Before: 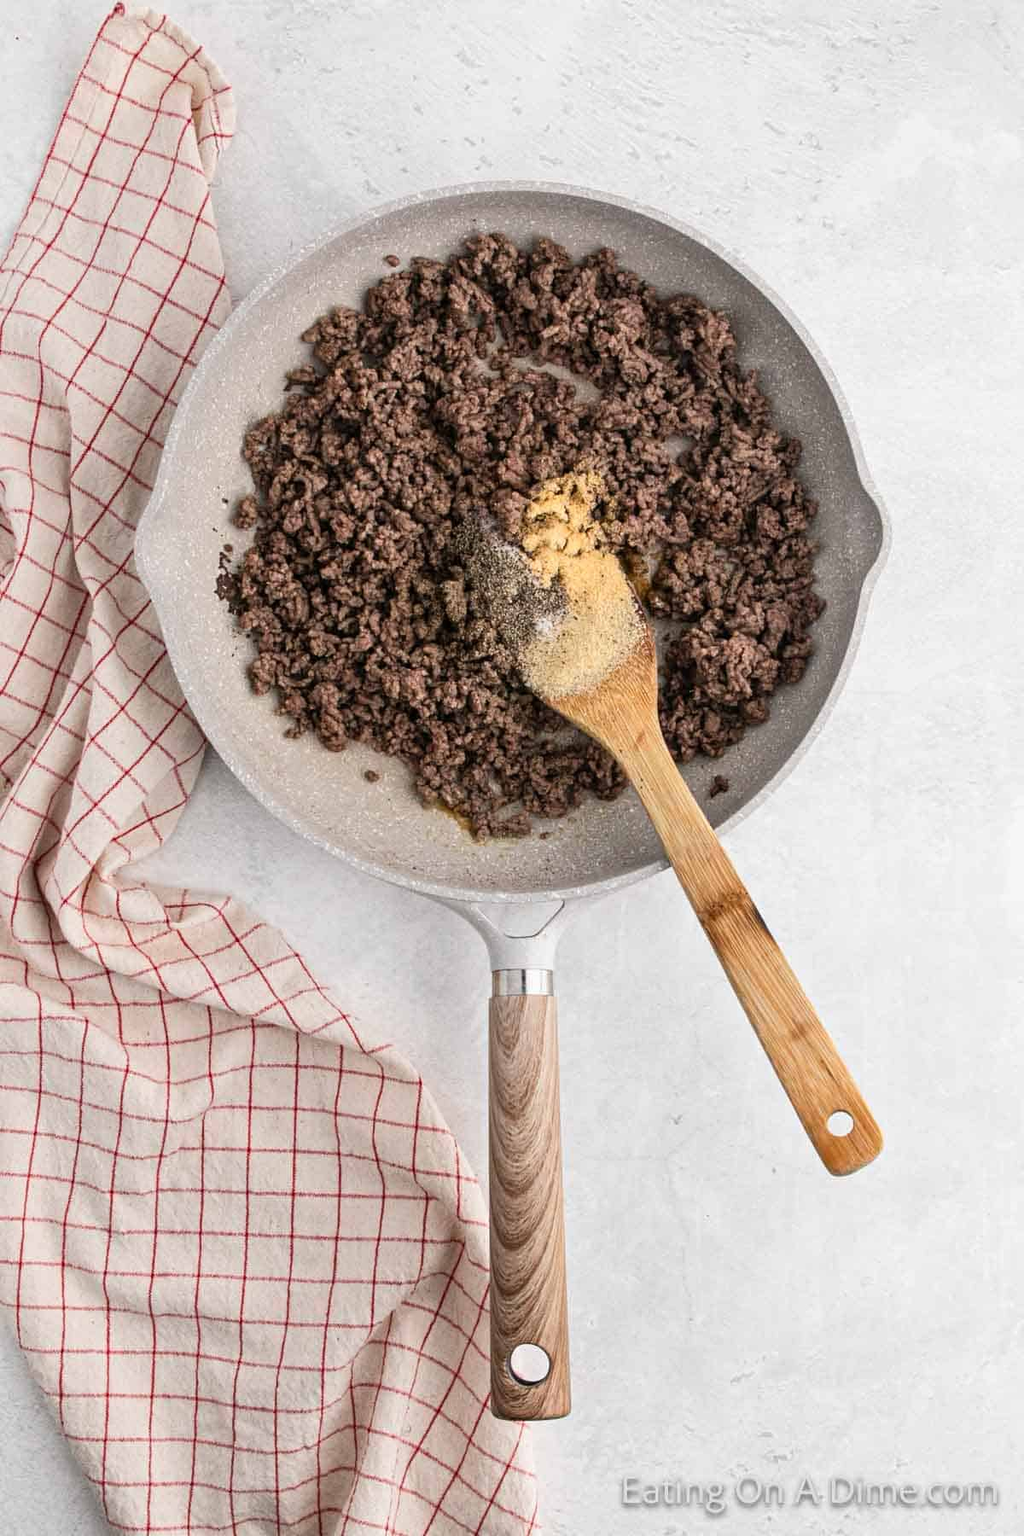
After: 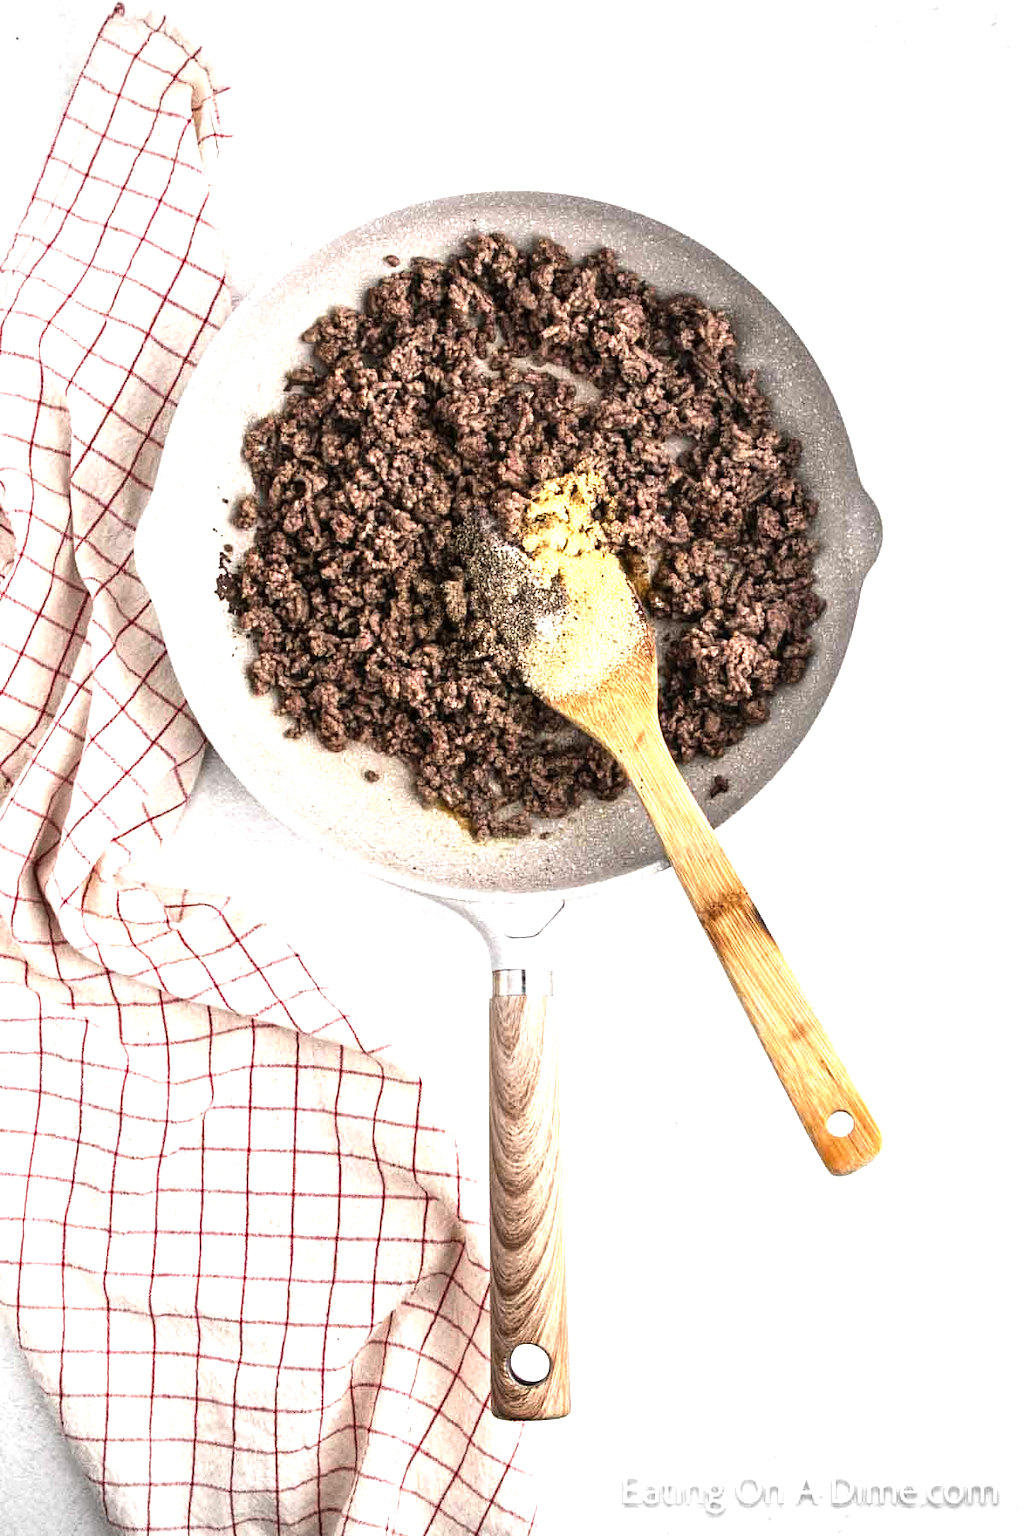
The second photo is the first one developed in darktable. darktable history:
vignetting: dithering 8-bit output
exposure: exposure 0.497 EV, compensate highlight preservation false
color balance rgb: perceptual saturation grading › global saturation 0.908%, perceptual brilliance grading › global brilliance -5.679%, perceptual brilliance grading › highlights 24.114%, perceptual brilliance grading › mid-tones 7.029%, perceptual brilliance grading › shadows -5.095%
